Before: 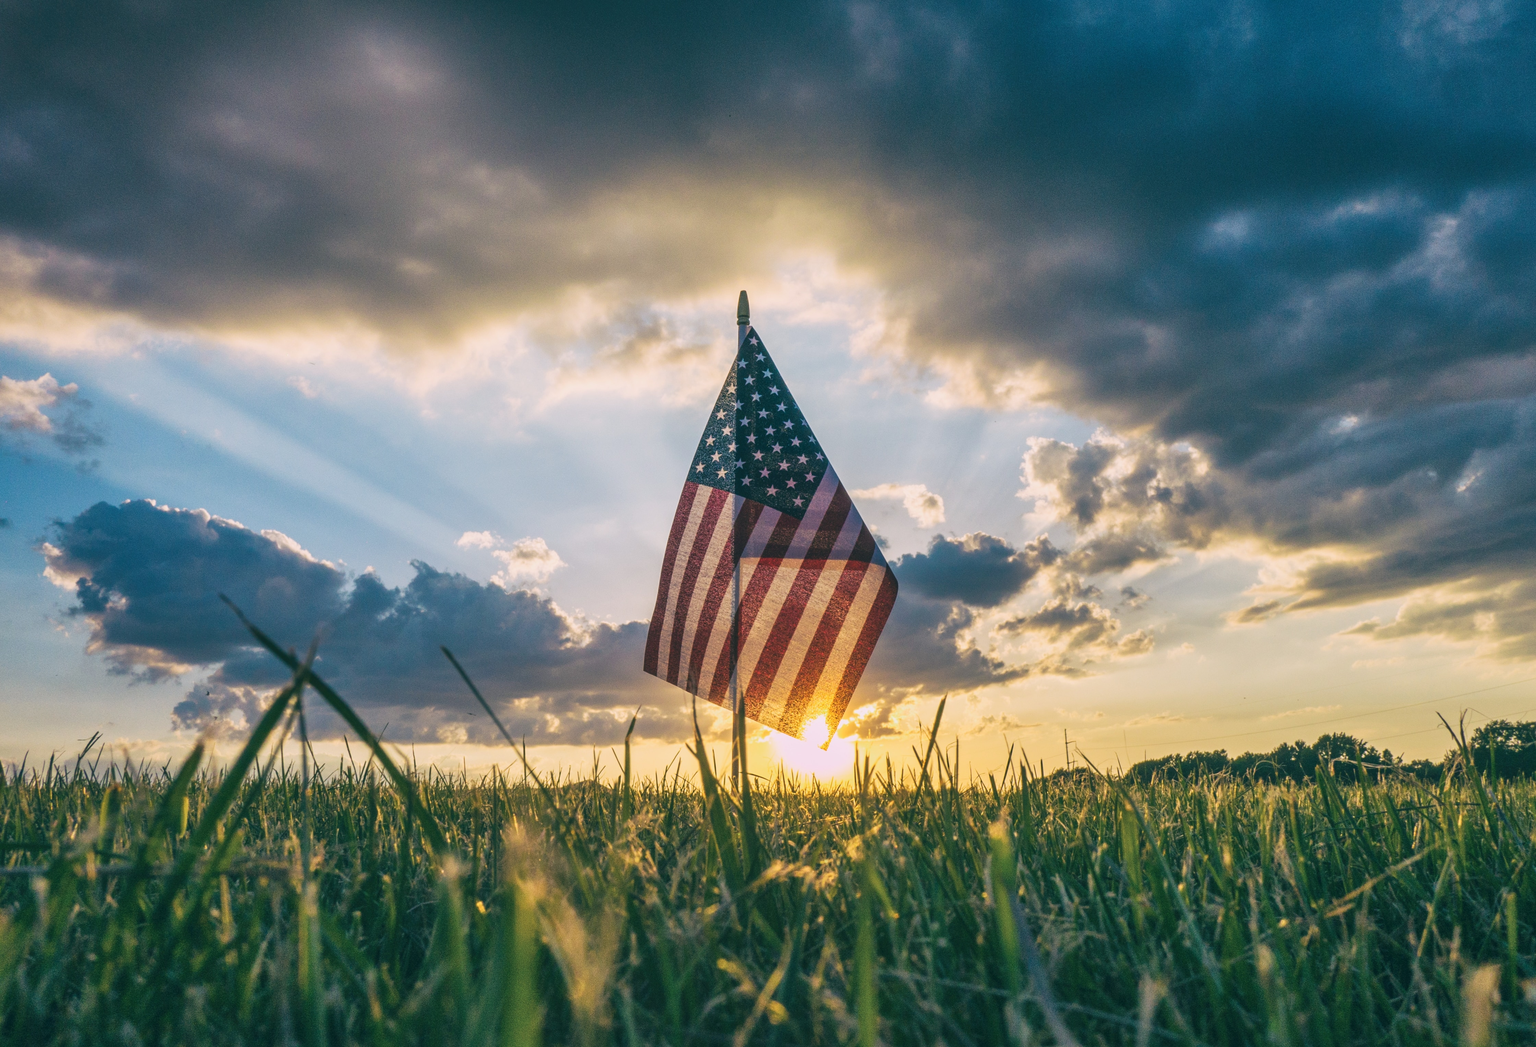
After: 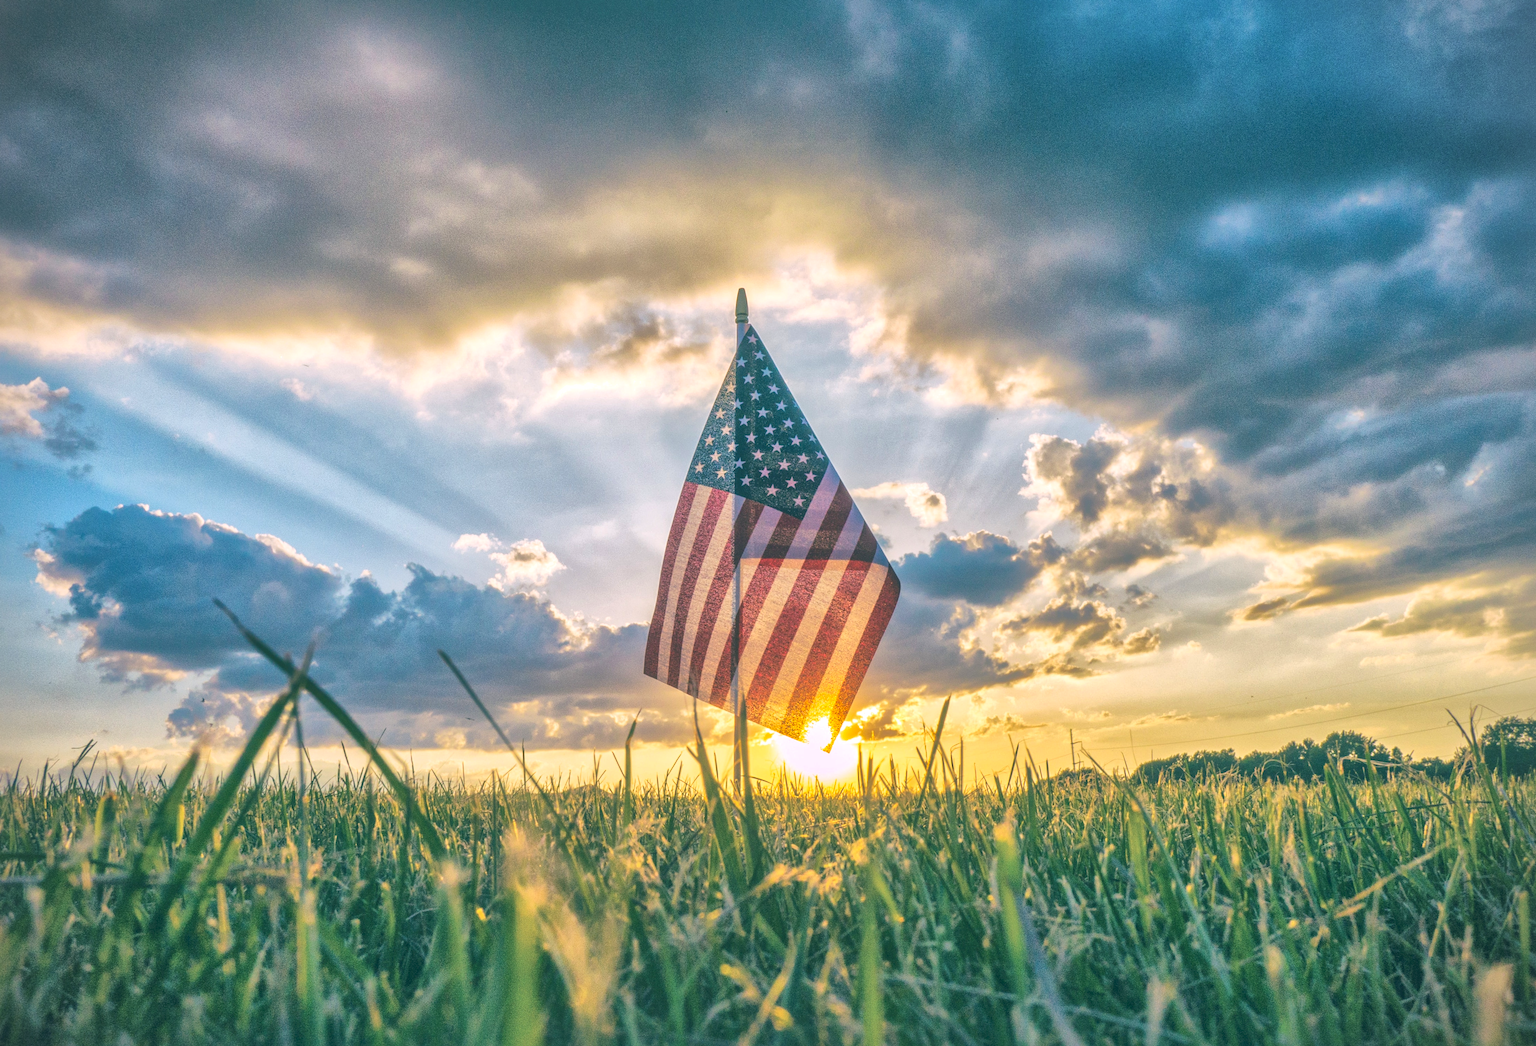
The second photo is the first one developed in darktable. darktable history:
vignetting: fall-off start 91.19%
levels: levels [0, 0.435, 0.917]
shadows and highlights: shadows 40, highlights -60
global tonemap: drago (1, 100), detail 1
rotate and perspective: rotation -0.45°, automatic cropping original format, crop left 0.008, crop right 0.992, crop top 0.012, crop bottom 0.988
